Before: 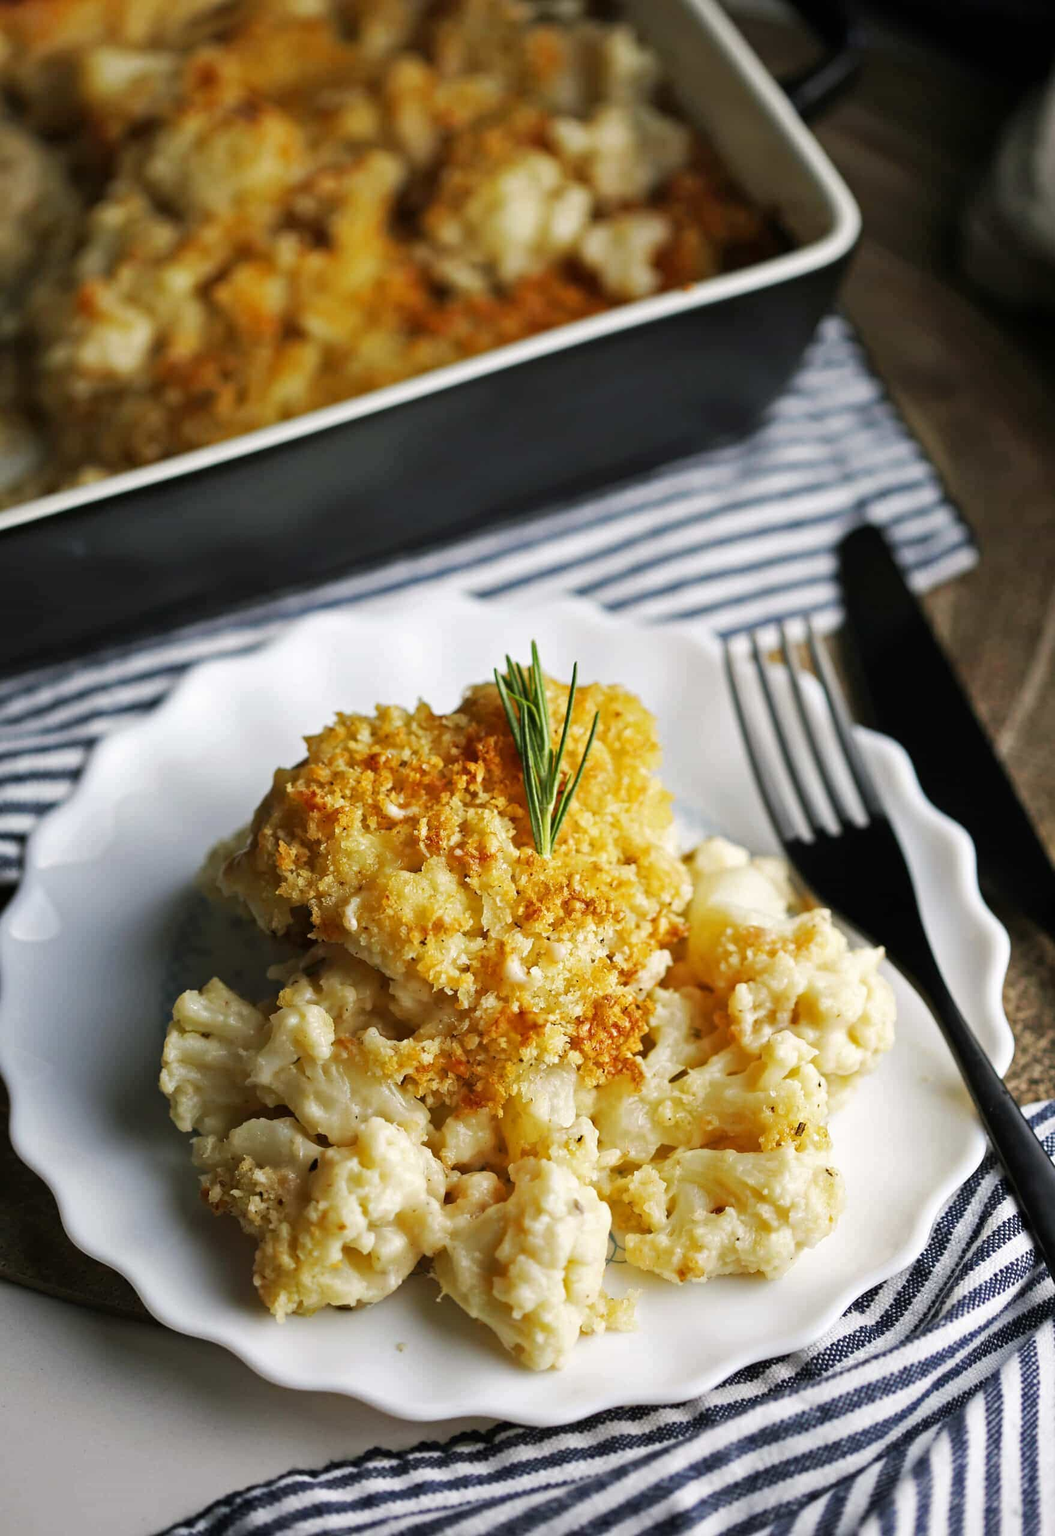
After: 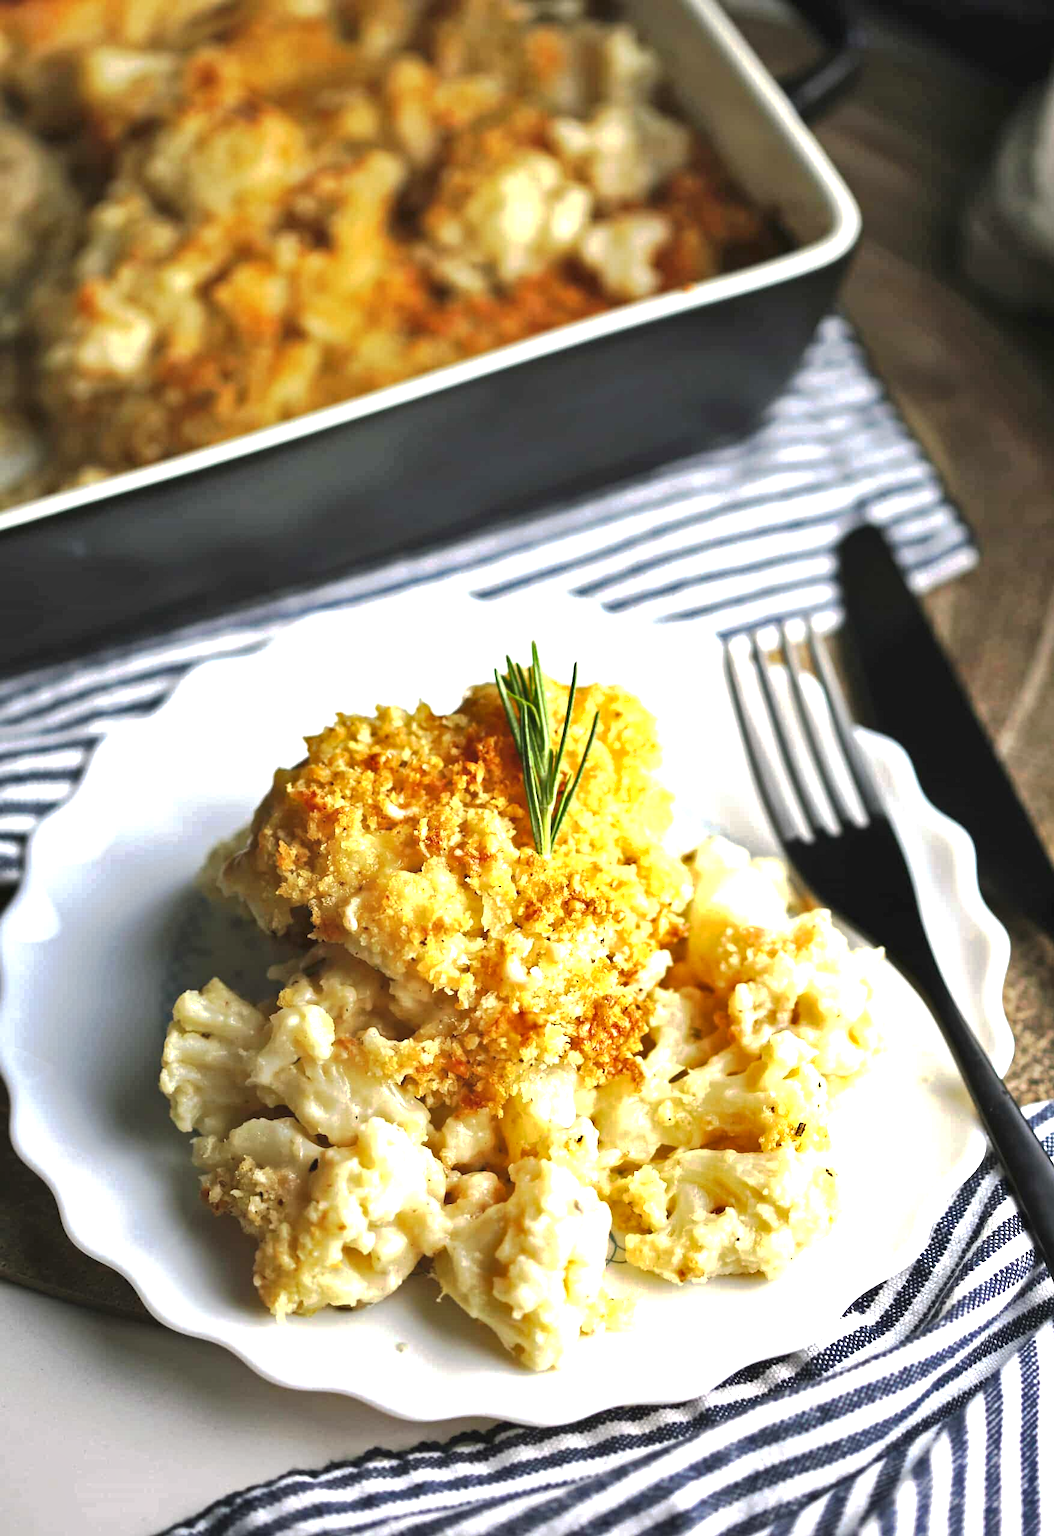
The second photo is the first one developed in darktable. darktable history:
shadows and highlights: shadows 37.27, highlights -28.18, soften with gaussian
tone curve: curves: ch0 [(0, 0) (0.003, 0.032) (0.011, 0.04) (0.025, 0.058) (0.044, 0.084) (0.069, 0.107) (0.1, 0.13) (0.136, 0.158) (0.177, 0.193) (0.224, 0.236) (0.277, 0.283) (0.335, 0.335) (0.399, 0.399) (0.468, 0.467) (0.543, 0.533) (0.623, 0.612) (0.709, 0.698) (0.801, 0.776) (0.898, 0.848) (1, 1)], preserve colors none
exposure: black level correction 0, exposure 1 EV, compensate exposure bias true, compensate highlight preservation false
